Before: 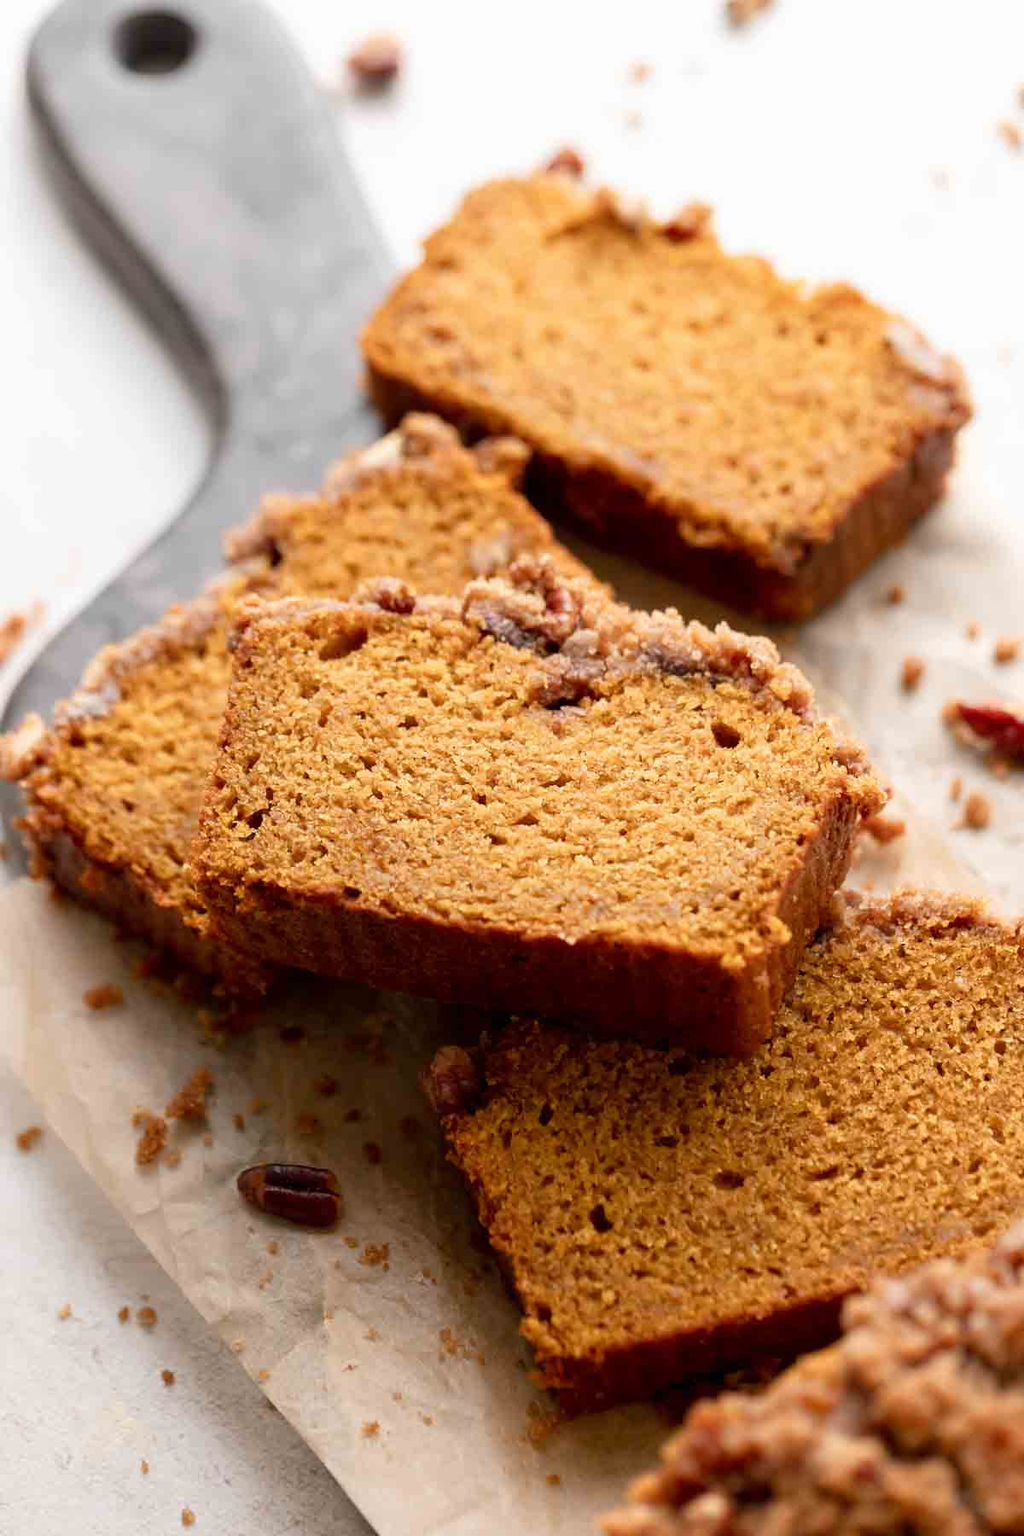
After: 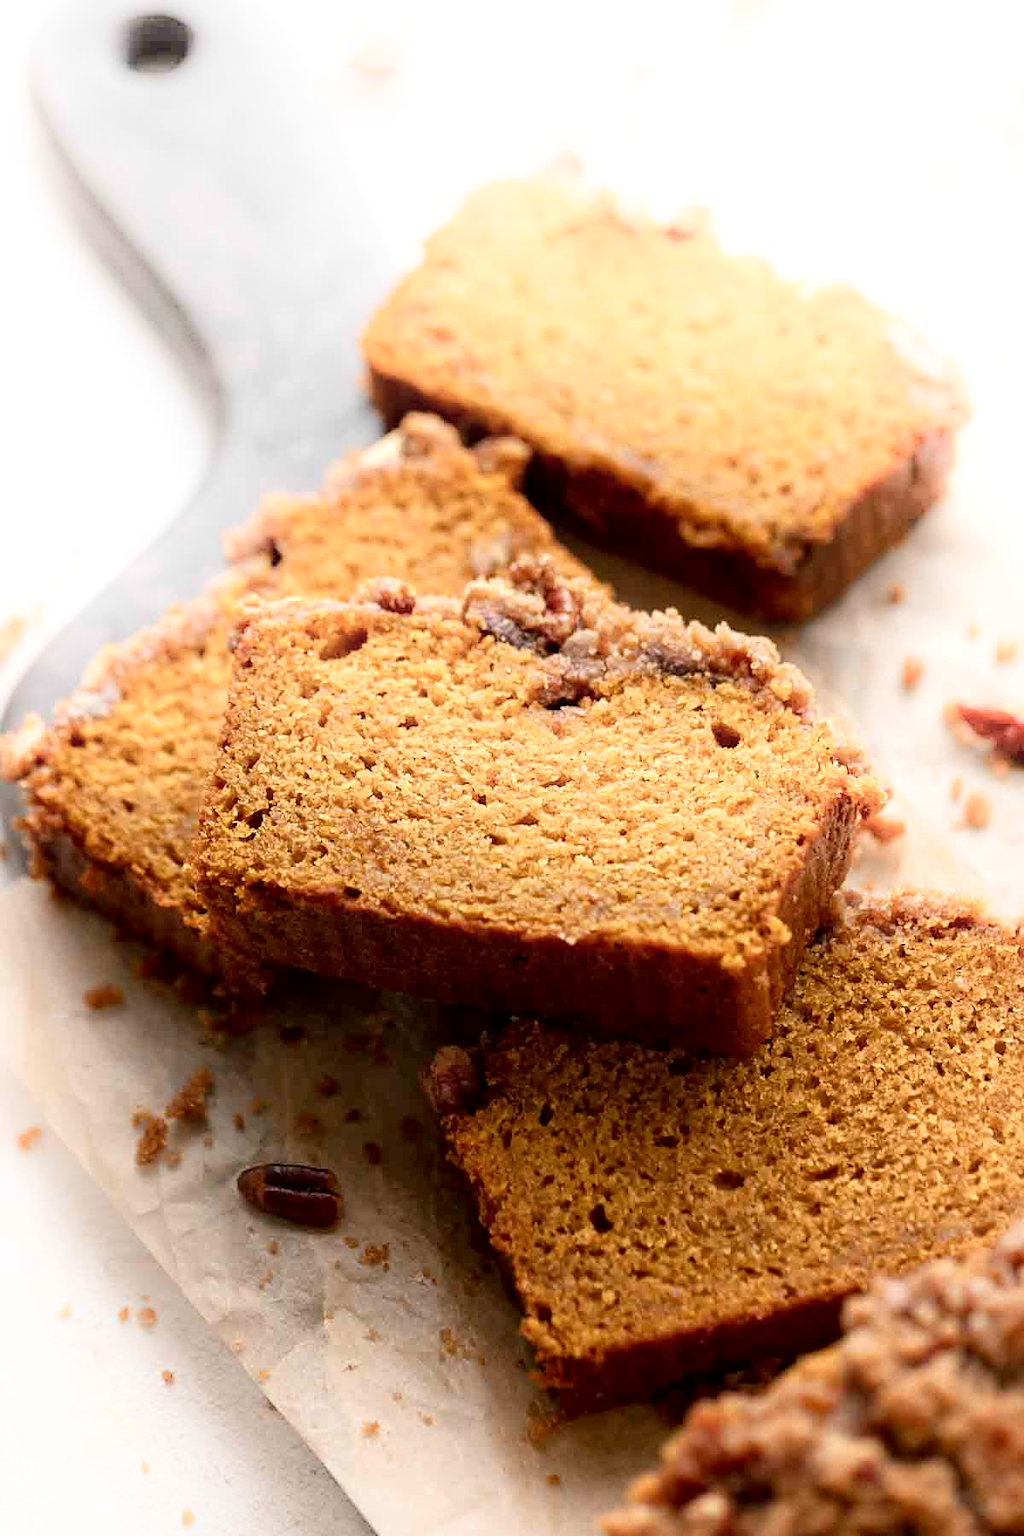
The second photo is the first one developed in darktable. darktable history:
shadows and highlights: shadows -21.58, highlights 99.68, soften with gaussian
local contrast: mode bilateral grid, contrast 19, coarseness 49, detail 131%, midtone range 0.2
sharpen: amount 0.21
